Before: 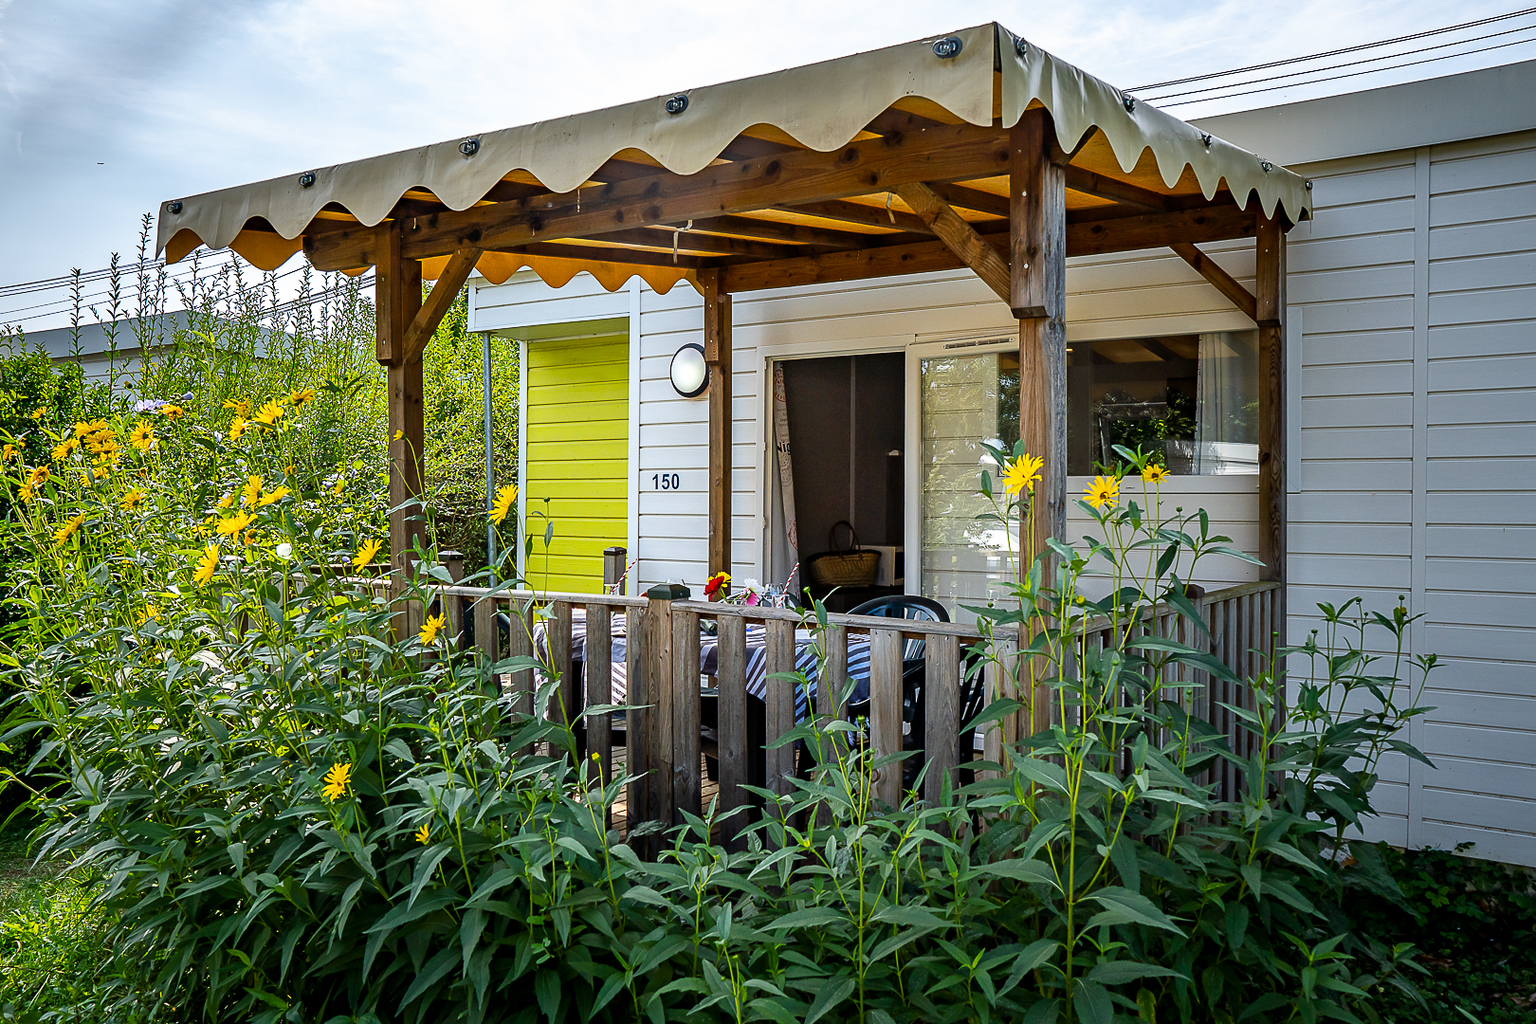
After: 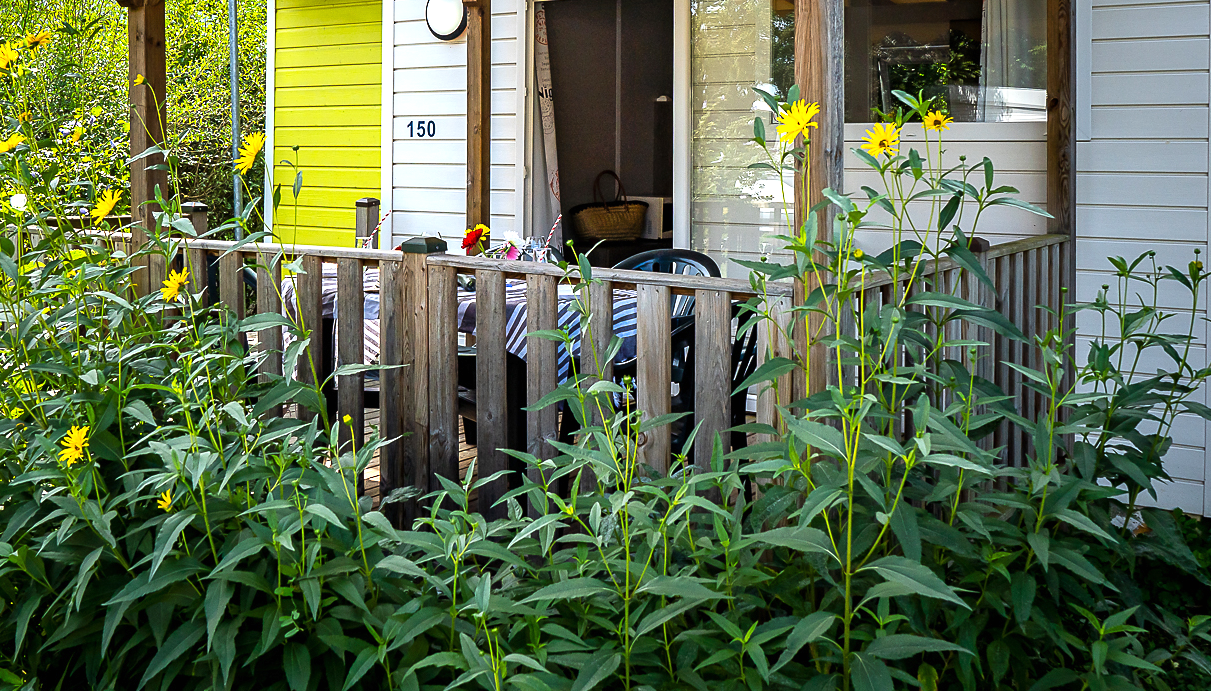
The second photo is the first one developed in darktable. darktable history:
crop and rotate: left 17.366%, top 35.136%, right 7.837%, bottom 0.876%
exposure: black level correction 0, exposure 0.499 EV, compensate highlight preservation false
